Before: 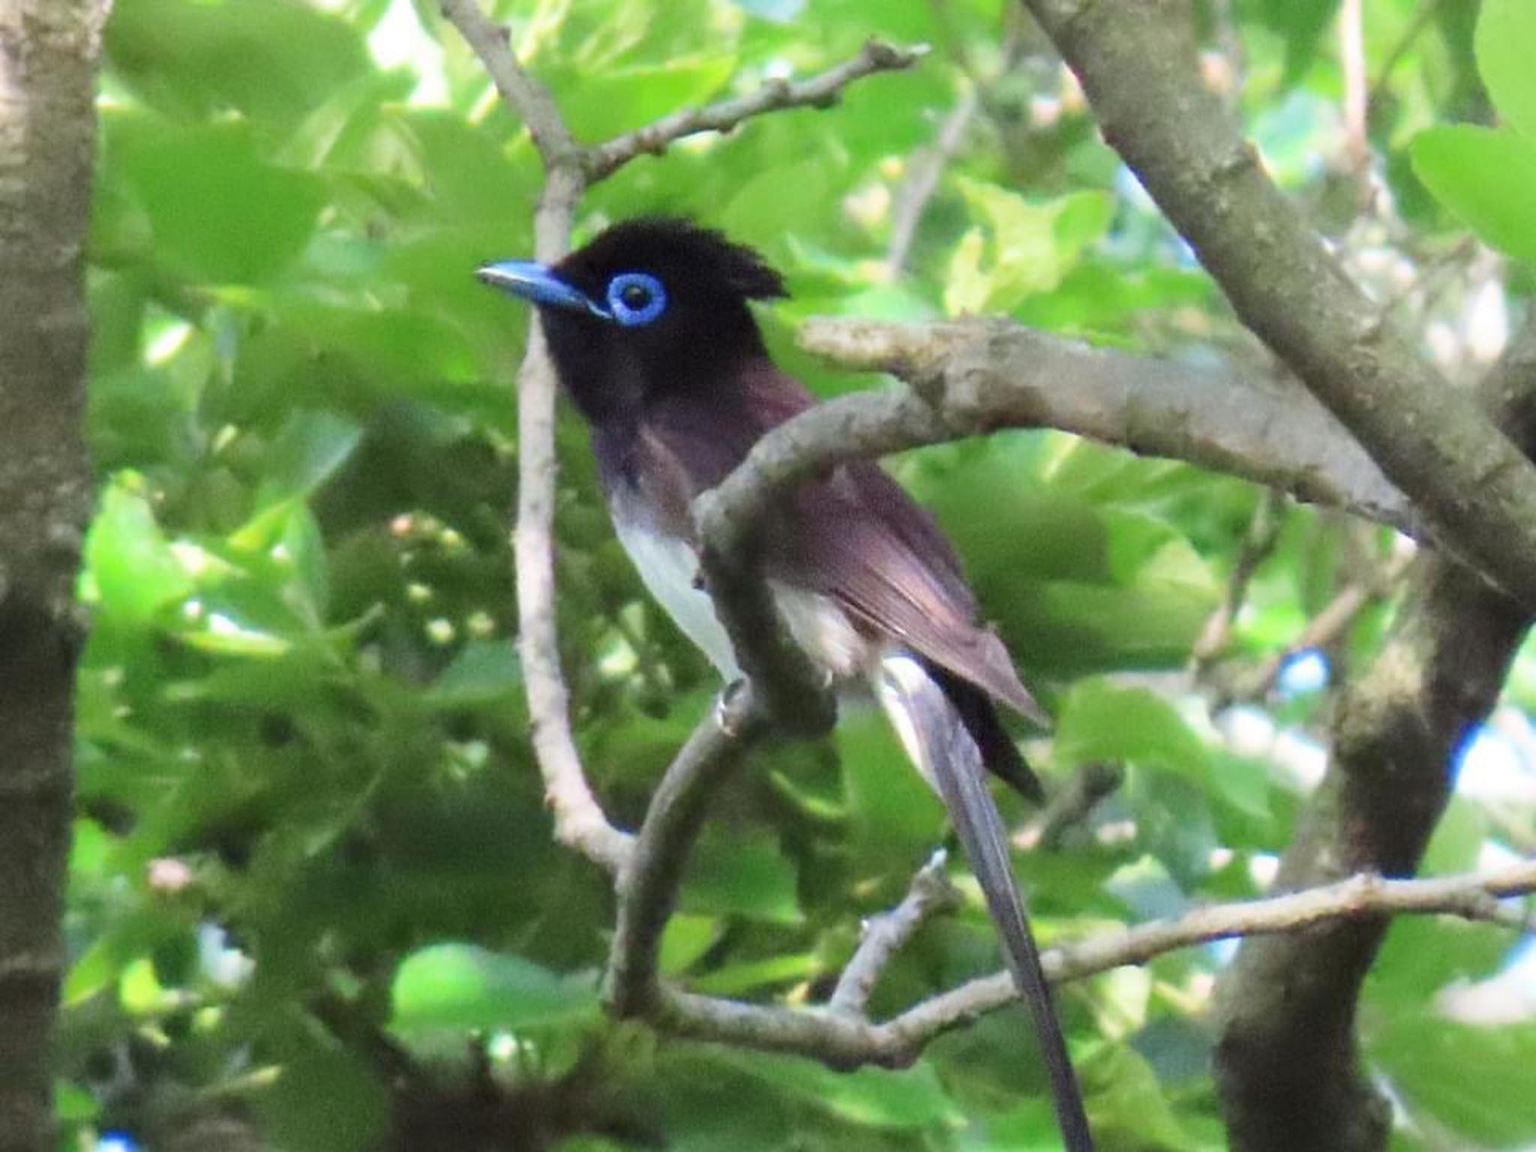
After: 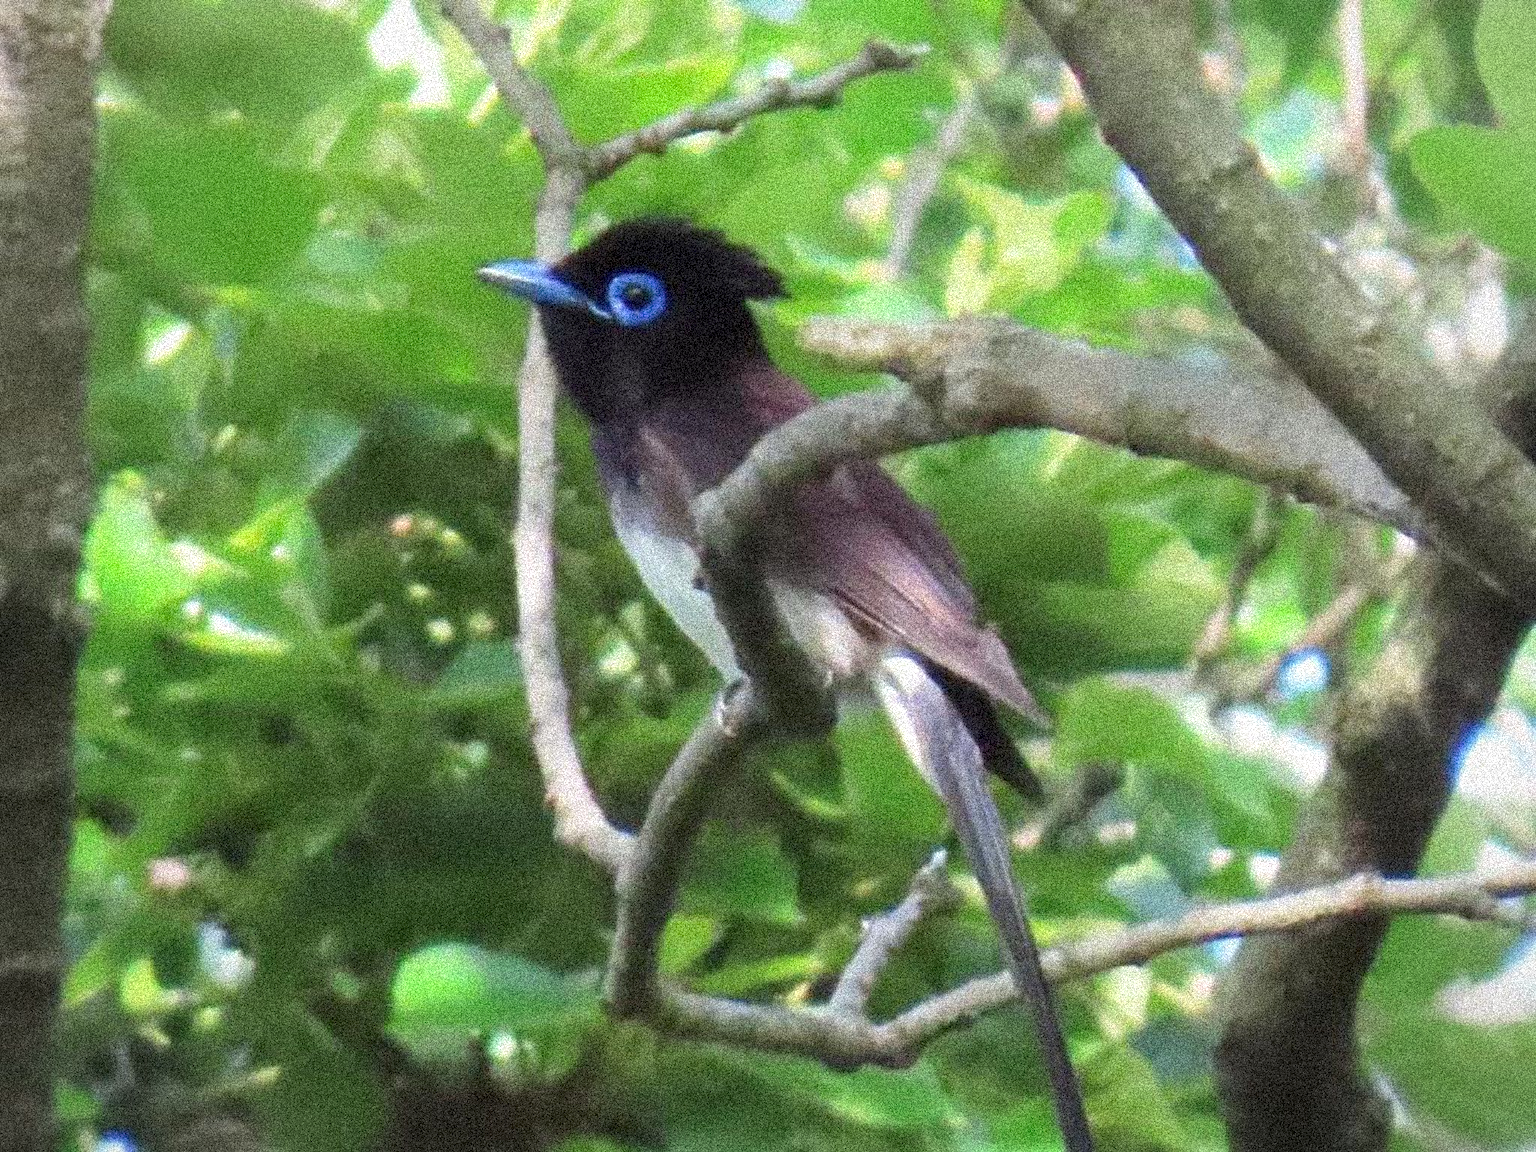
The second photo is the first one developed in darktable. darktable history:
vignetting: fall-off radius 93.87%
grain: coarseness 3.75 ISO, strength 100%, mid-tones bias 0%
